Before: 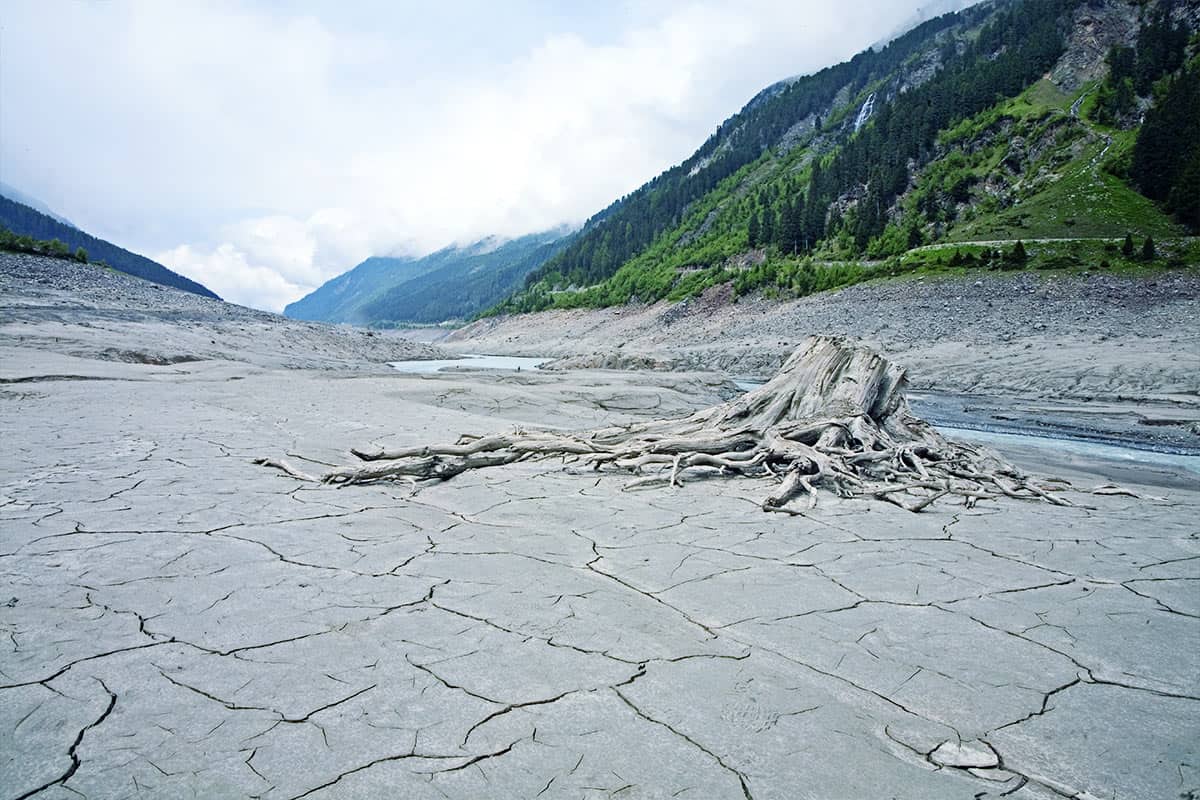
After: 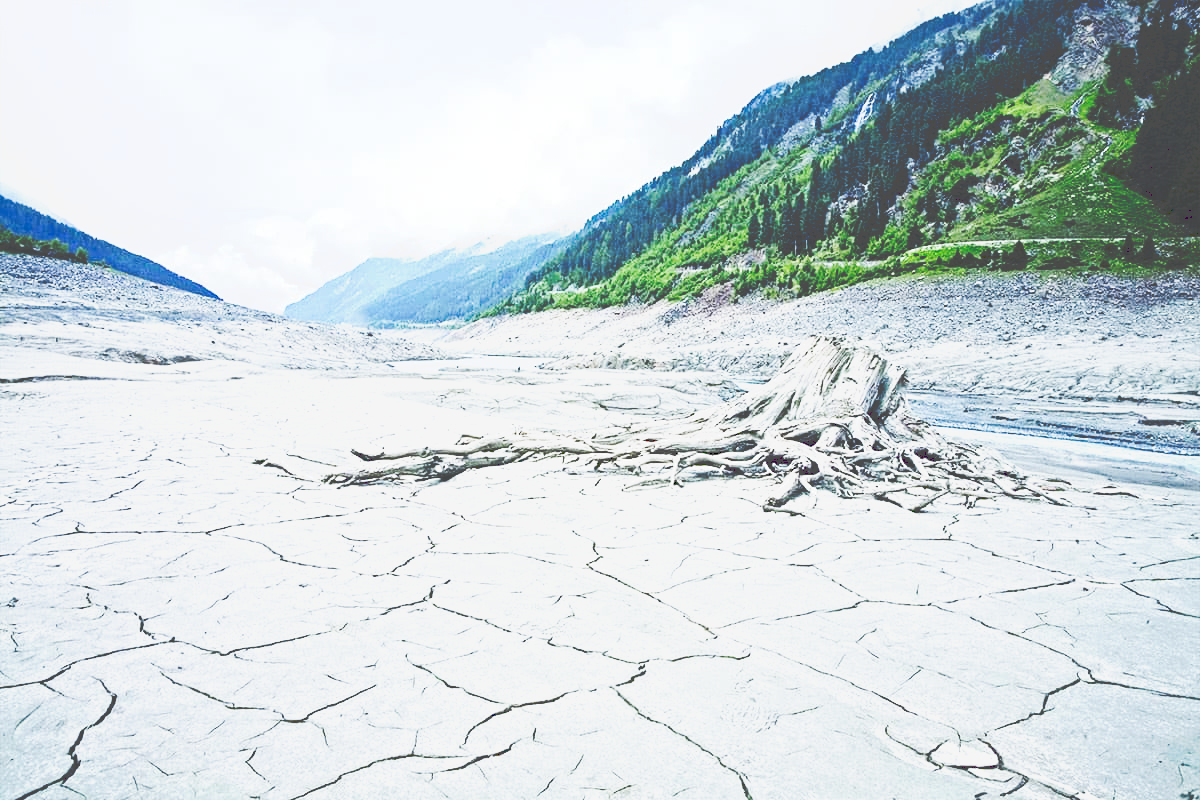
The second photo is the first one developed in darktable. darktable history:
tone curve: curves: ch0 [(0, 0) (0.003, 0.279) (0.011, 0.287) (0.025, 0.295) (0.044, 0.304) (0.069, 0.316) (0.1, 0.319) (0.136, 0.316) (0.177, 0.32) (0.224, 0.359) (0.277, 0.421) (0.335, 0.511) (0.399, 0.639) (0.468, 0.734) (0.543, 0.827) (0.623, 0.89) (0.709, 0.944) (0.801, 0.965) (0.898, 0.968) (1, 1)], preserve colors none
